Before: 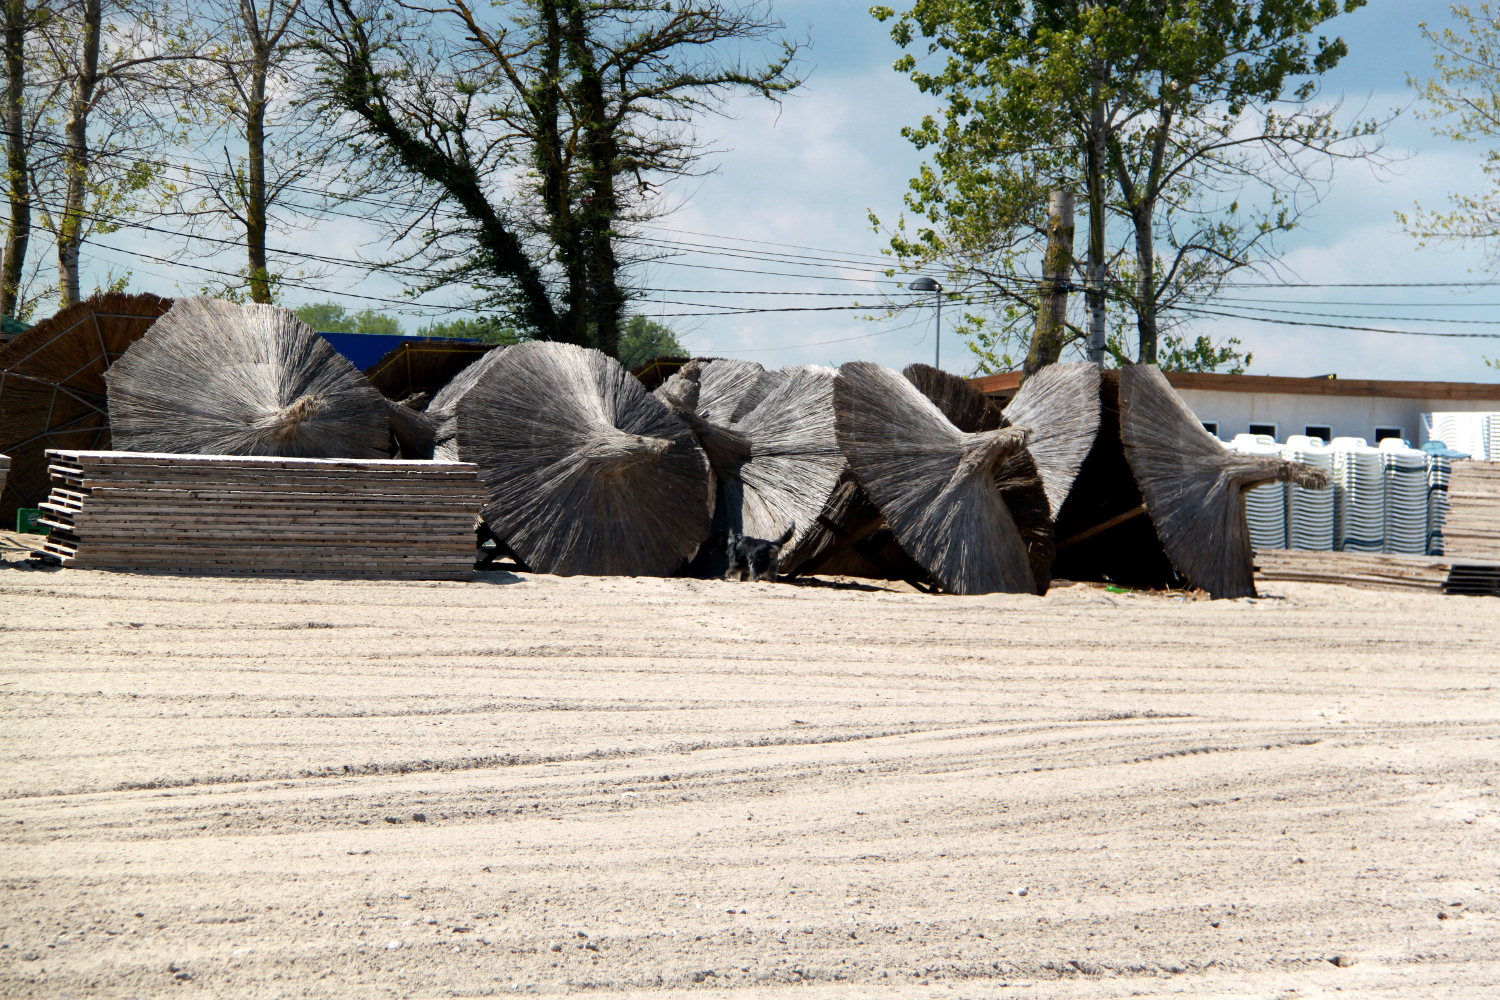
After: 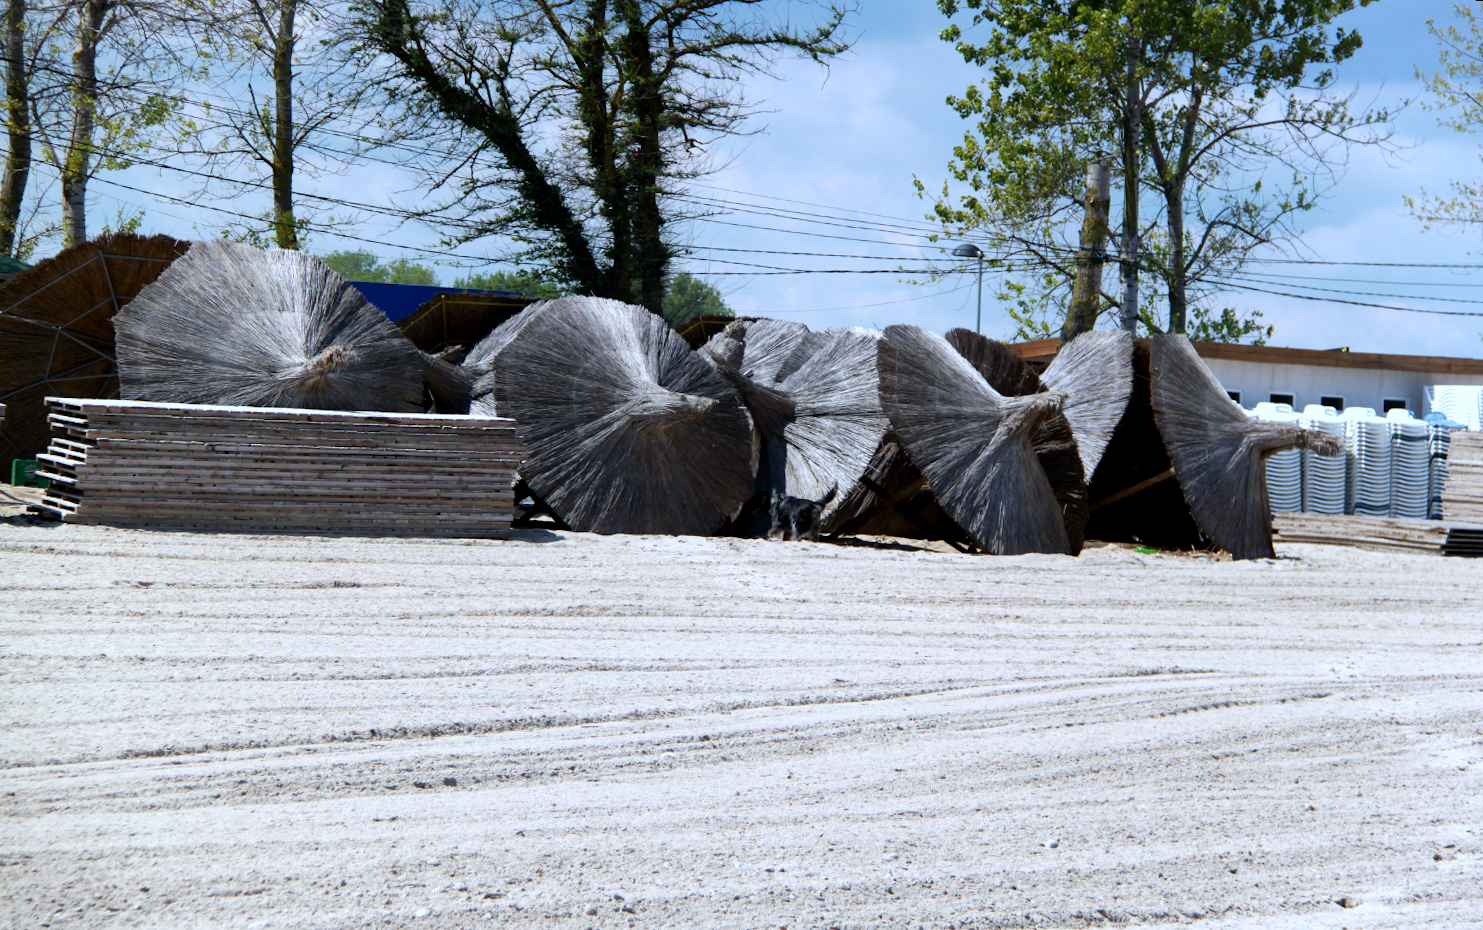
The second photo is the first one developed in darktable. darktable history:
rotate and perspective: rotation 0.679°, lens shift (horizontal) 0.136, crop left 0.009, crop right 0.991, crop top 0.078, crop bottom 0.95
white balance: red 0.926, green 1.003, blue 1.133
